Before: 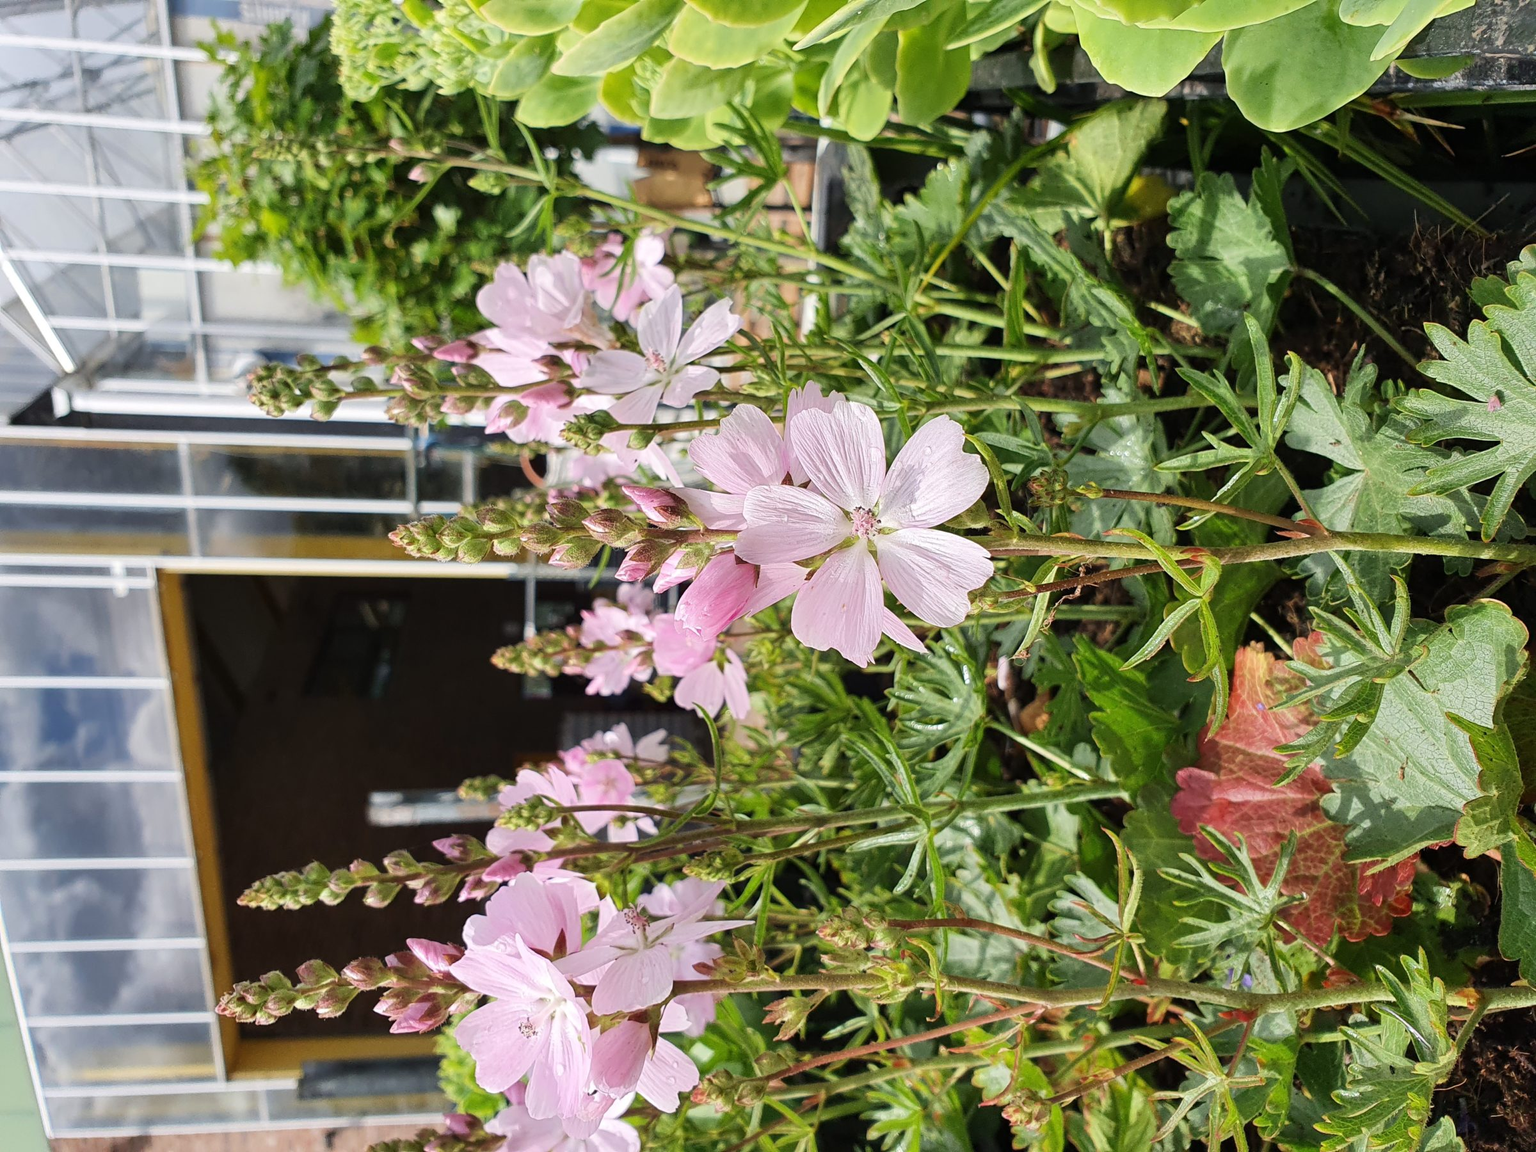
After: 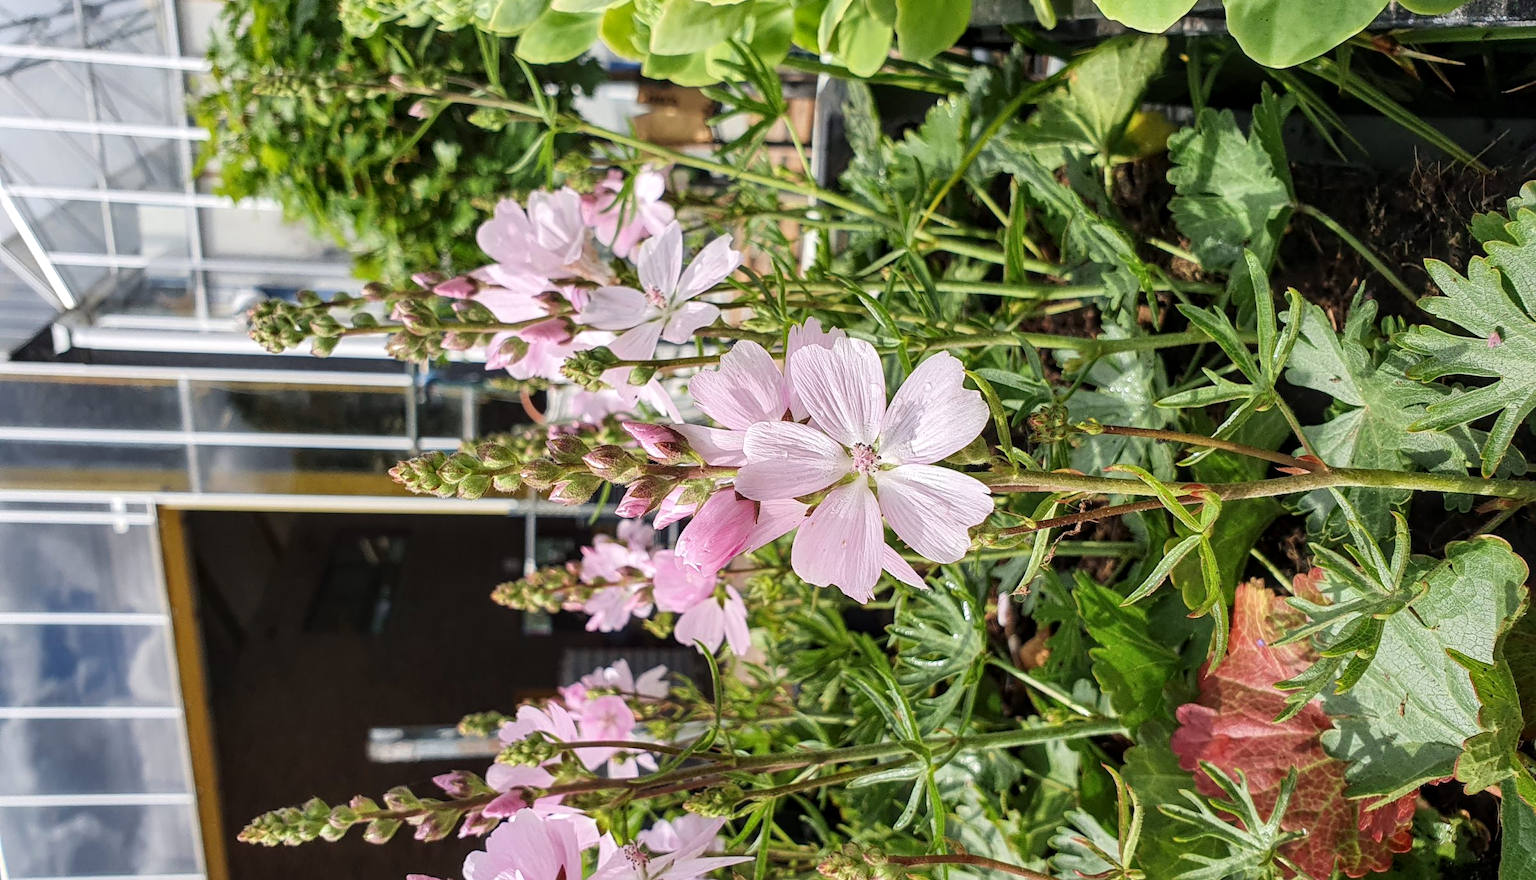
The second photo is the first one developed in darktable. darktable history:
local contrast: on, module defaults
tone equalizer: on, module defaults
crop: top 5.574%, bottom 17.957%
